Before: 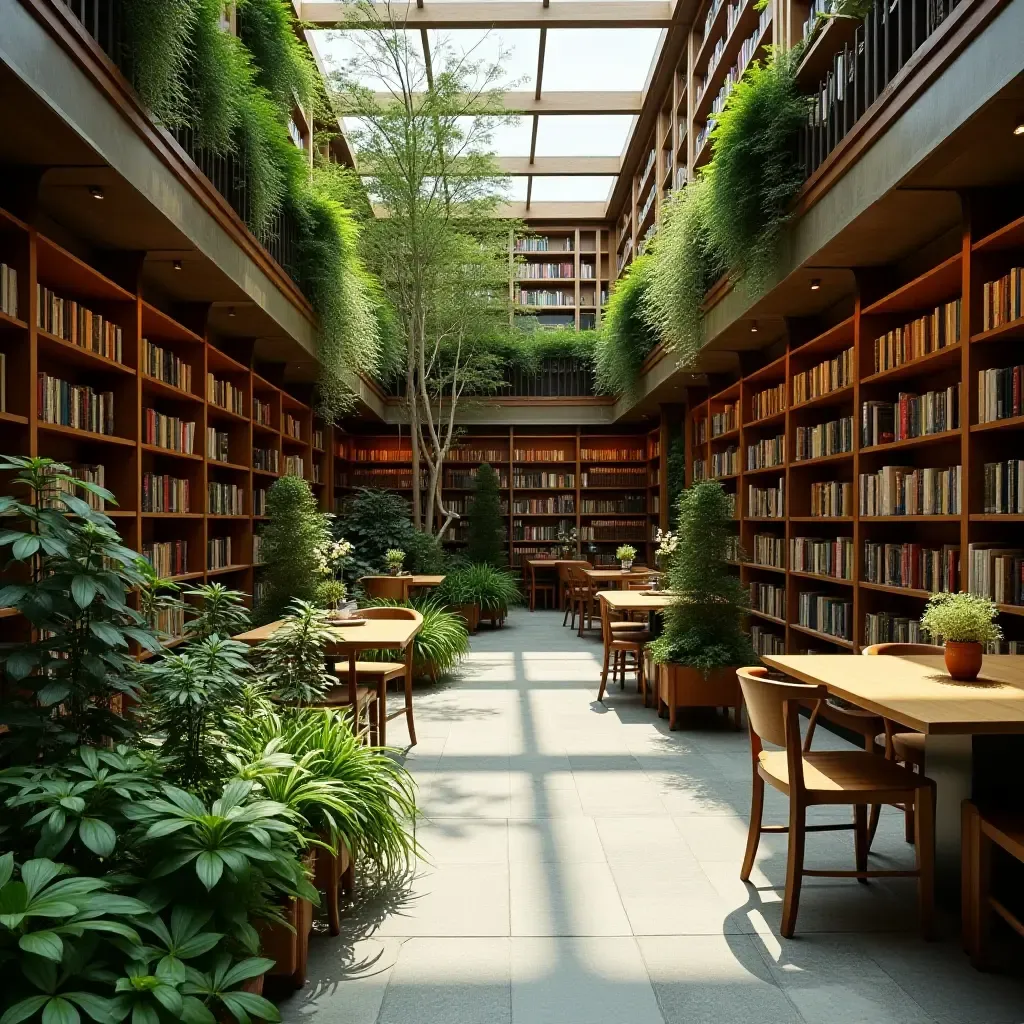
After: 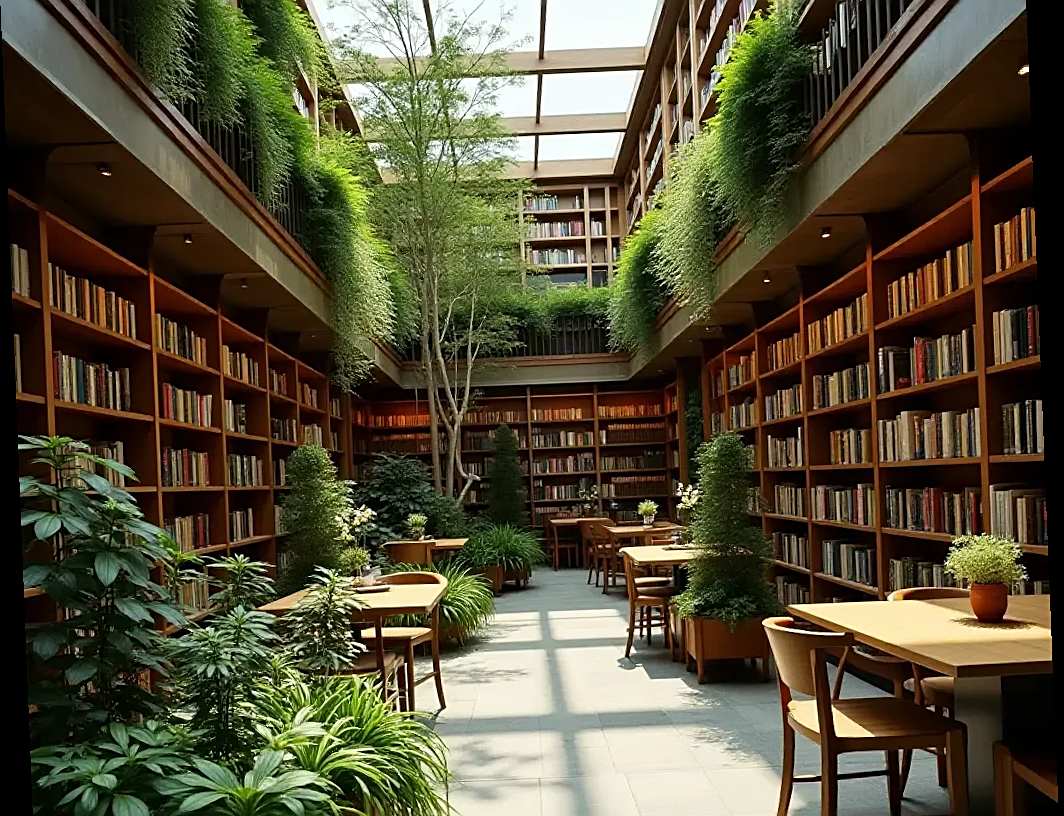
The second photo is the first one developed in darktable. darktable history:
crop: top 5.667%, bottom 17.637%
rotate and perspective: rotation -2.29°, automatic cropping off
sharpen: on, module defaults
